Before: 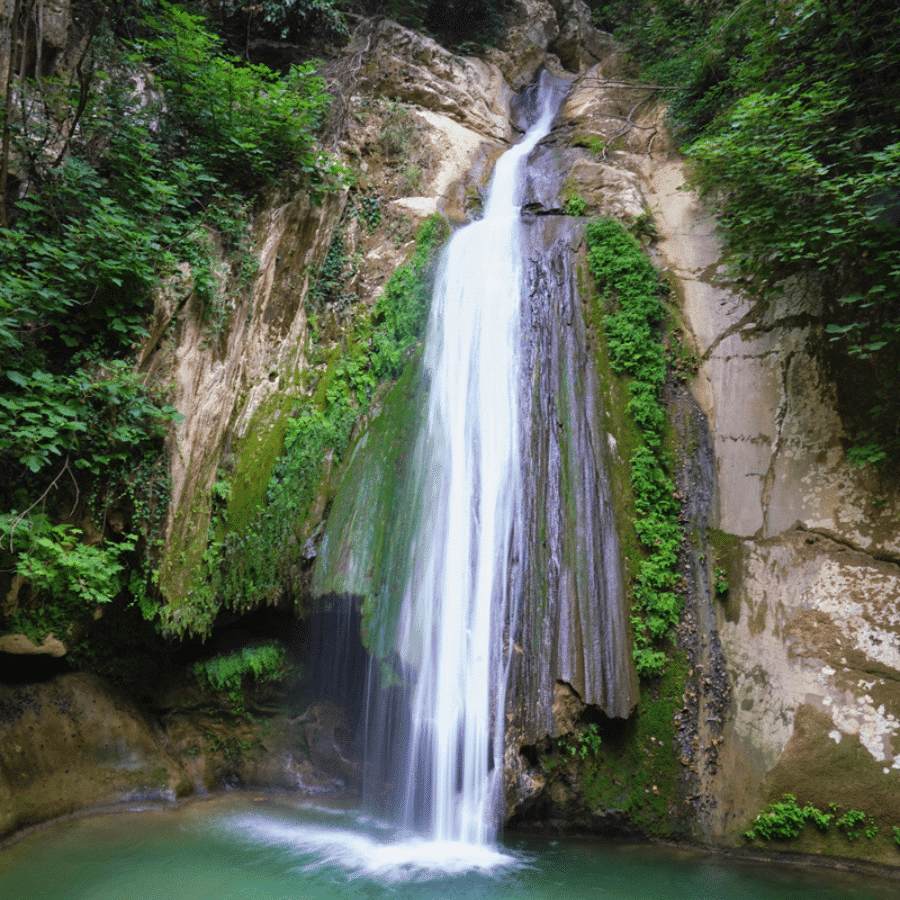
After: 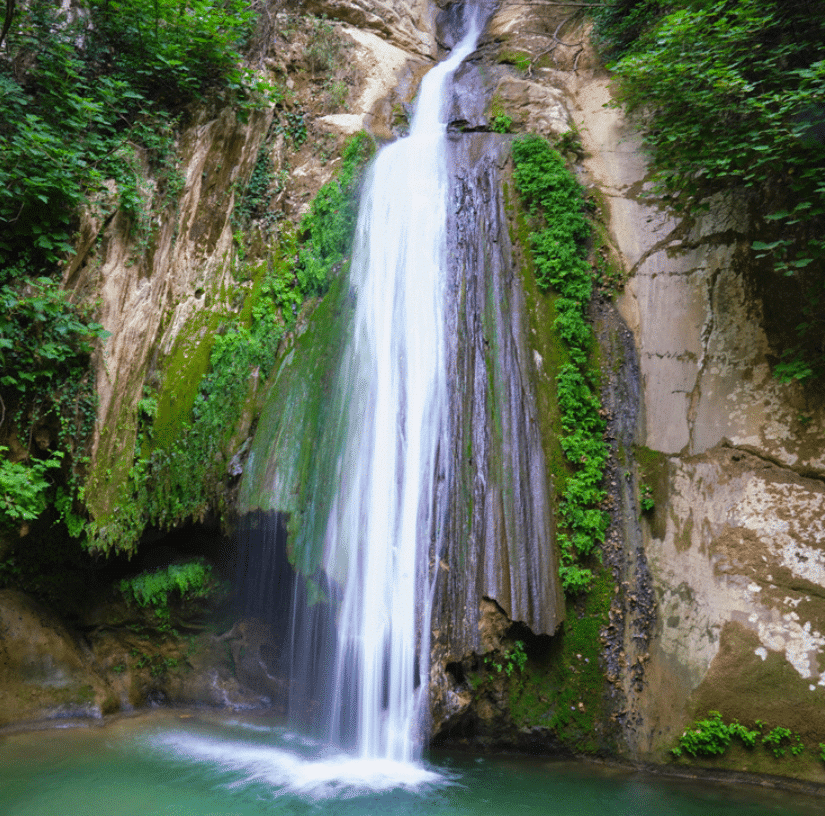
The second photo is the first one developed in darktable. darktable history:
crop and rotate: left 8.262%, top 9.226%
contrast brightness saturation: saturation 0.13
